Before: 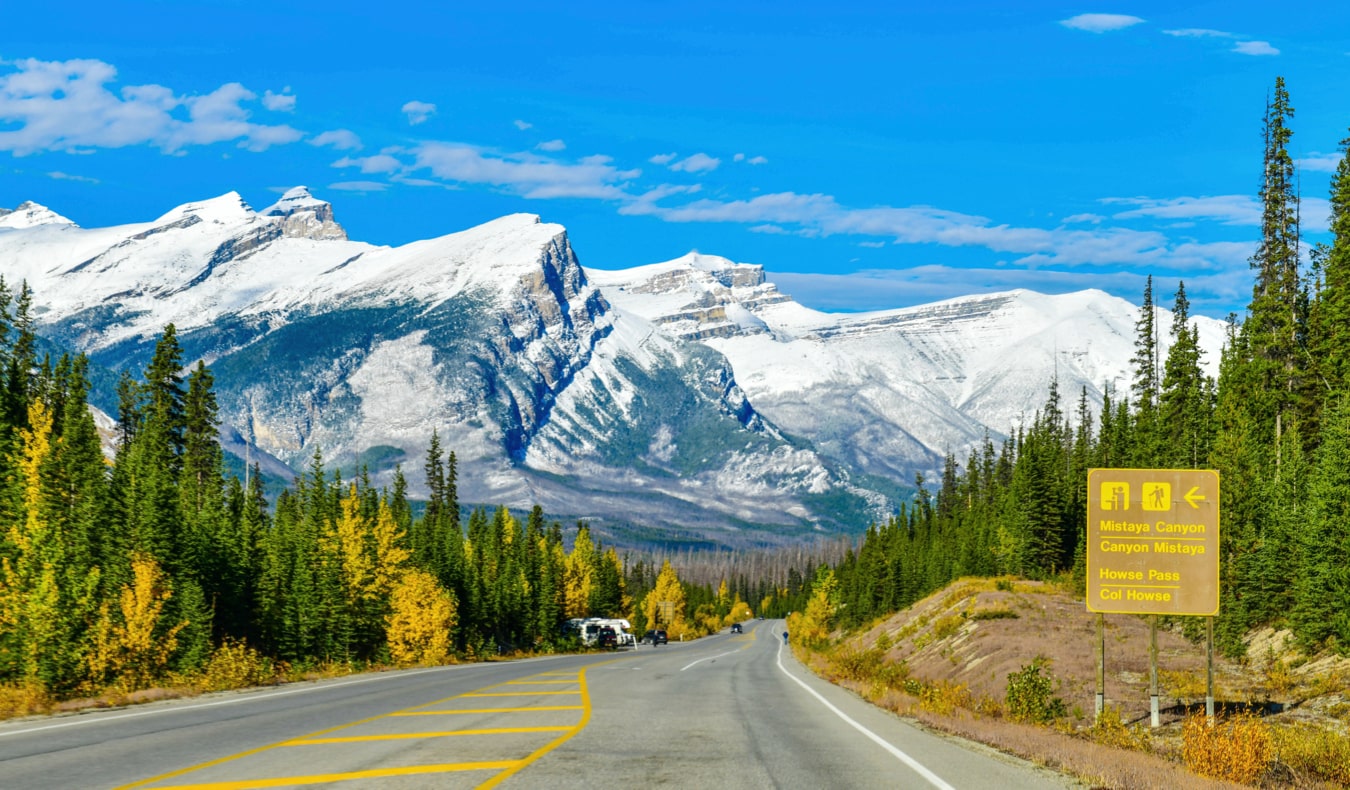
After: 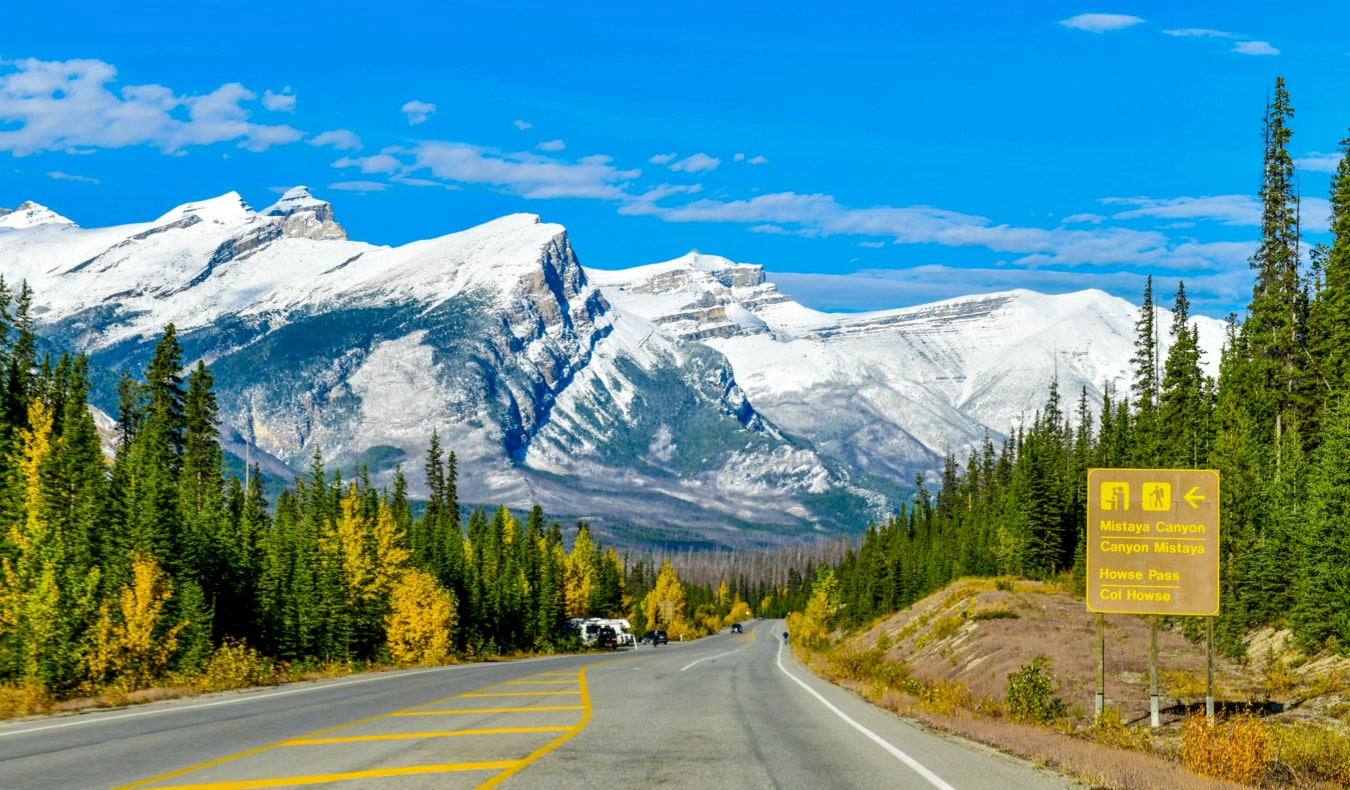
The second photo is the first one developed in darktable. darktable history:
base curve: curves: ch0 [(0, 0) (0.472, 0.455) (1, 1)], preserve colors none
exposure: black level correction 0.004, exposure 0.014 EV, compensate highlight preservation false
